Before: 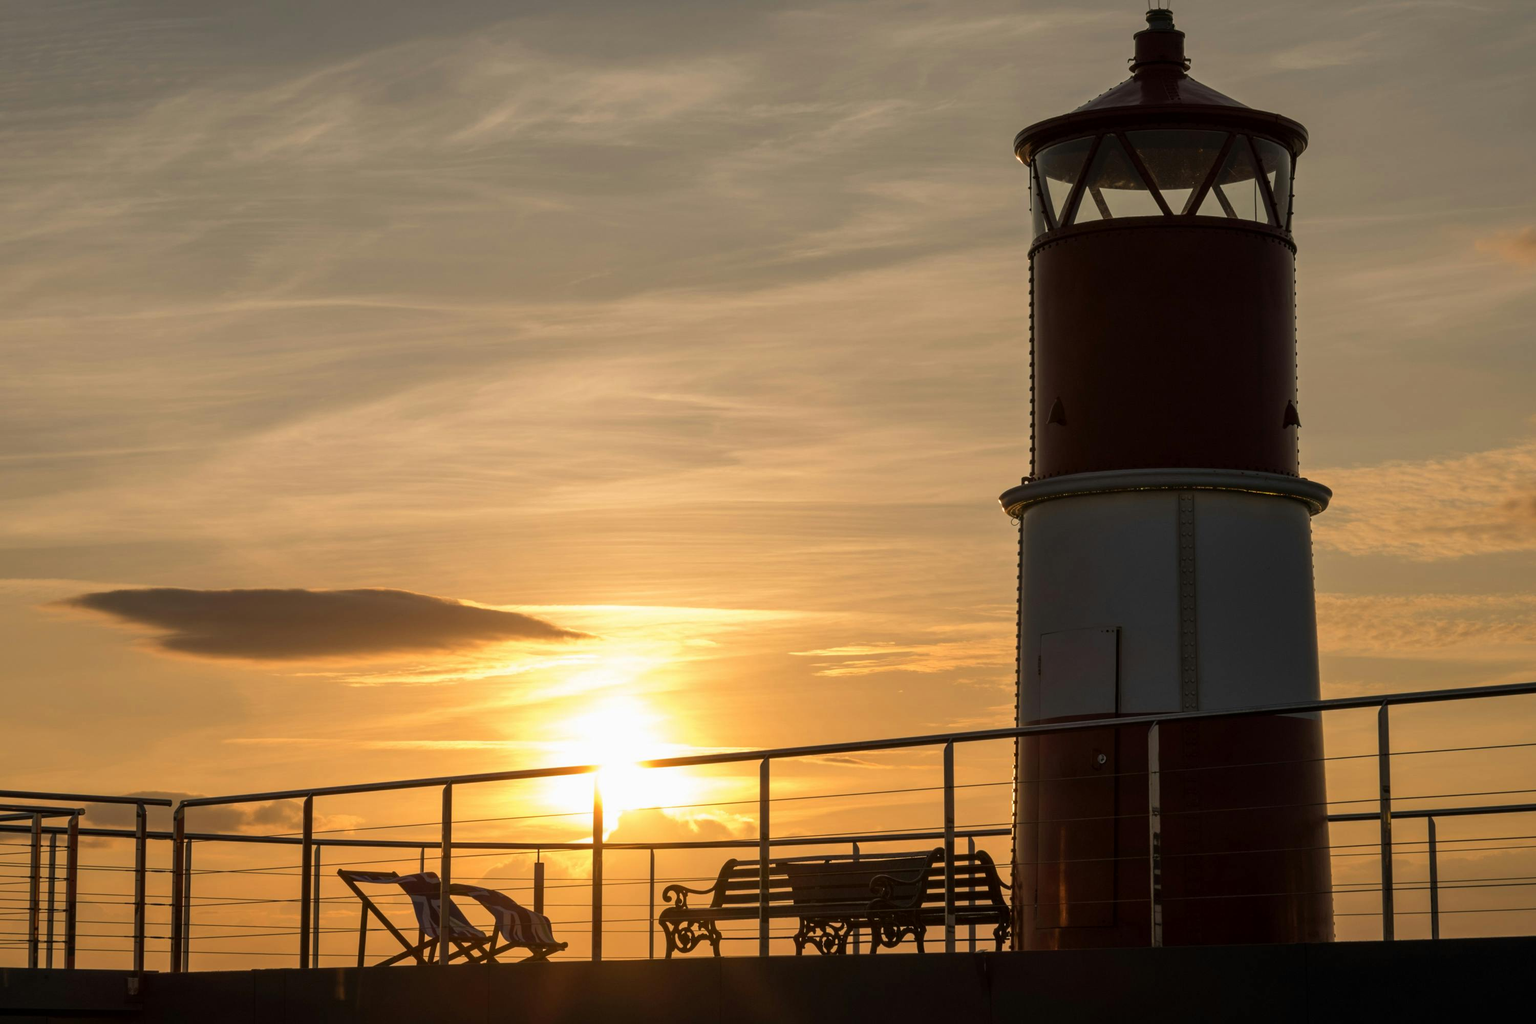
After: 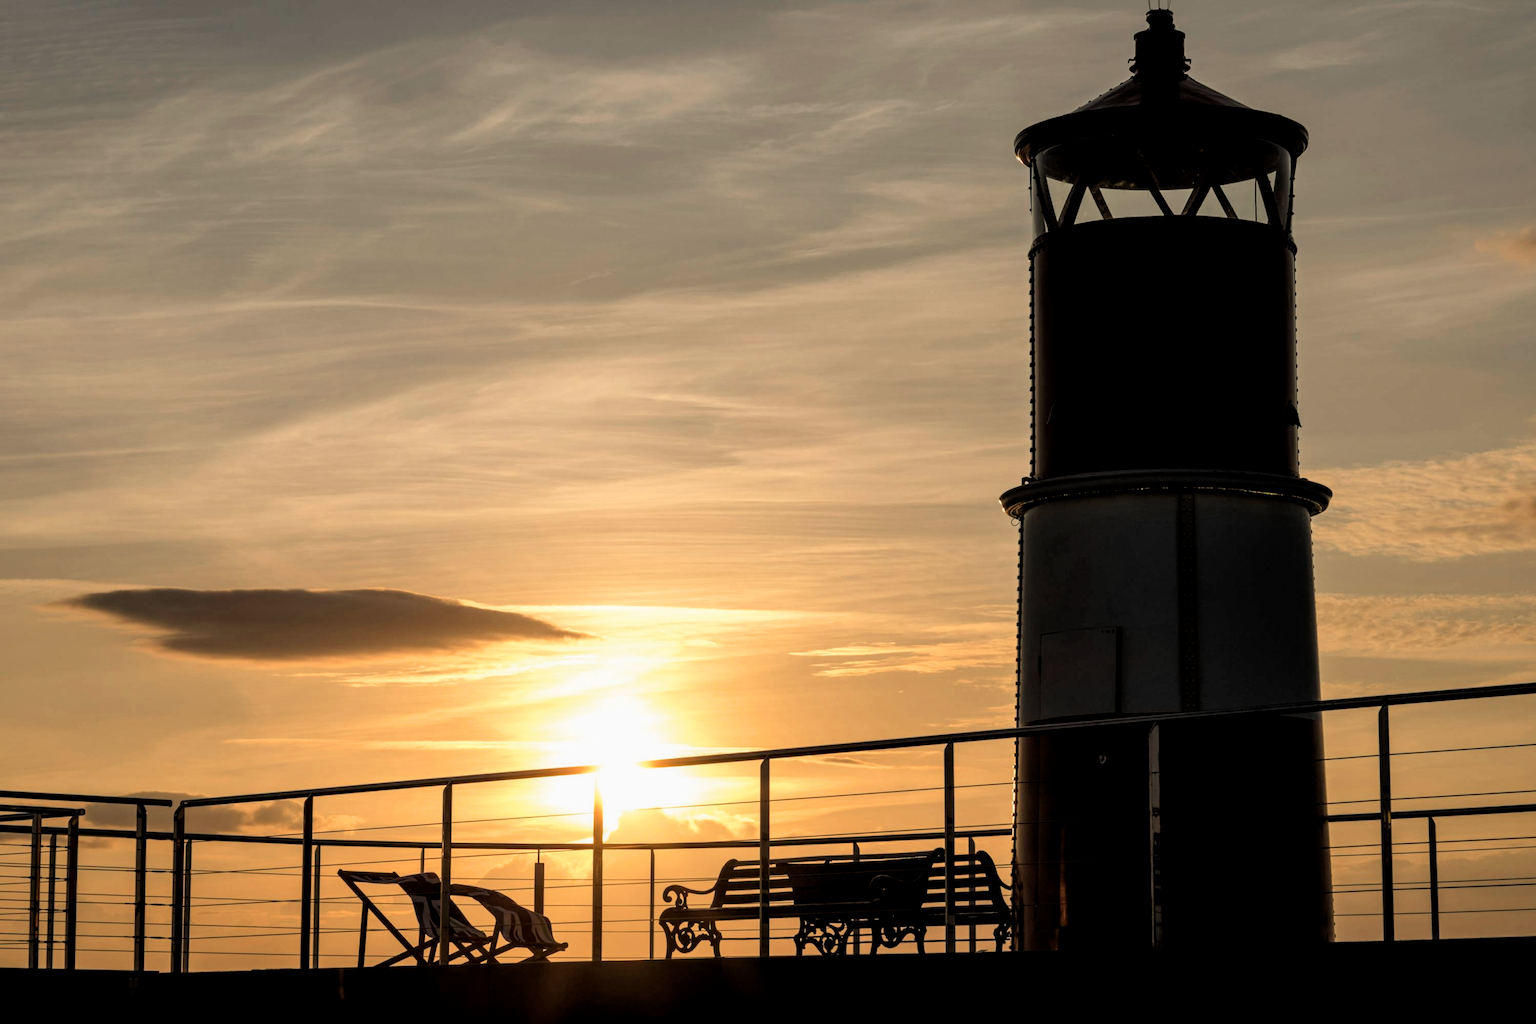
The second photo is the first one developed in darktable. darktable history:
color zones: curves: ch0 [(0, 0.447) (0.184, 0.543) (0.323, 0.476) (0.429, 0.445) (0.571, 0.443) (0.714, 0.451) (0.857, 0.452) (1, 0.447)]; ch1 [(0, 0.464) (0.176, 0.46) (0.287, 0.177) (0.429, 0.002) (0.571, 0) (0.714, 0) (0.857, 0) (1, 0.464)], mix -60.49%
local contrast: highlights 100%, shadows 100%, detail 119%, midtone range 0.2
filmic rgb: black relative exposure -4.94 EV, white relative exposure 2.82 EV, hardness 3.73
